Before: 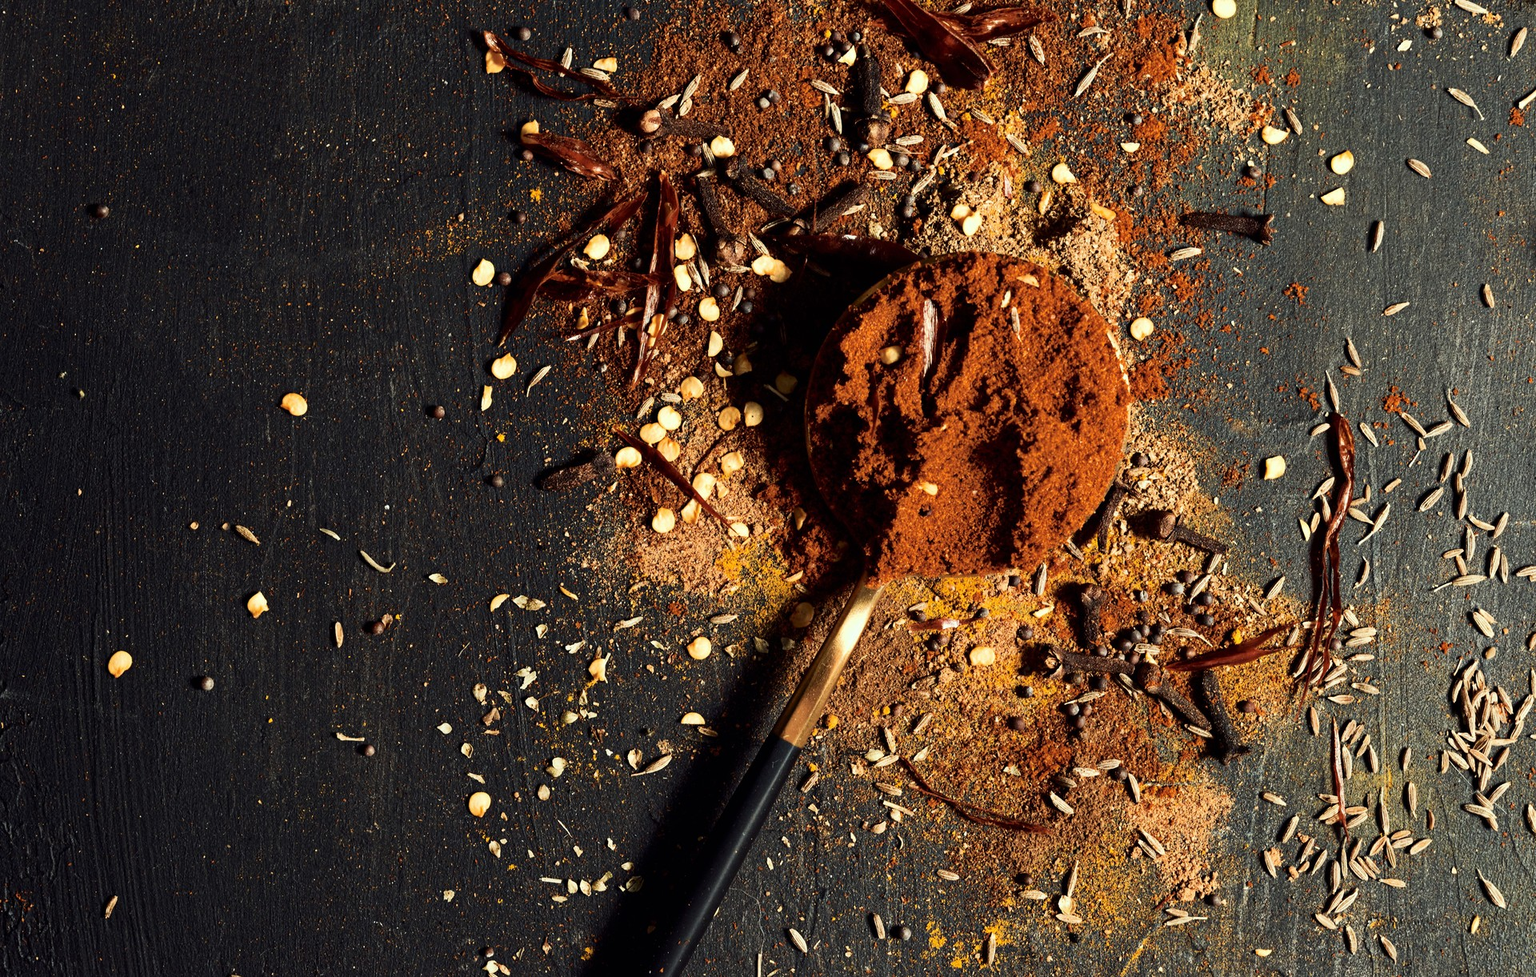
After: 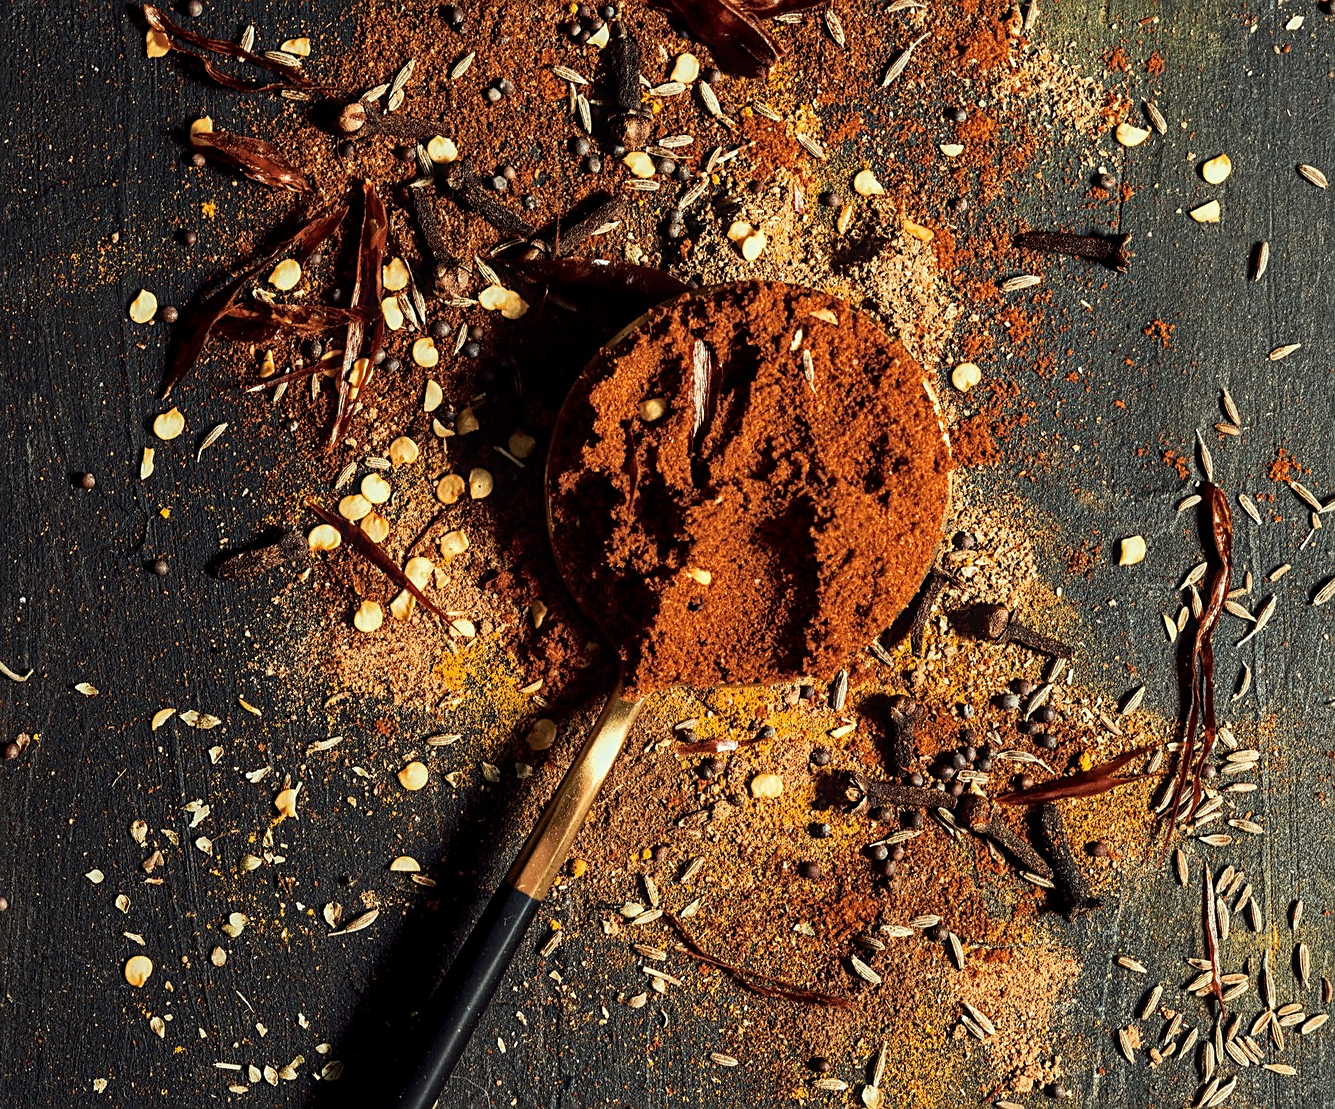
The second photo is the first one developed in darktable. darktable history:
local contrast: on, module defaults
crop and rotate: left 24.034%, top 2.838%, right 6.406%, bottom 6.299%
sharpen: on, module defaults
